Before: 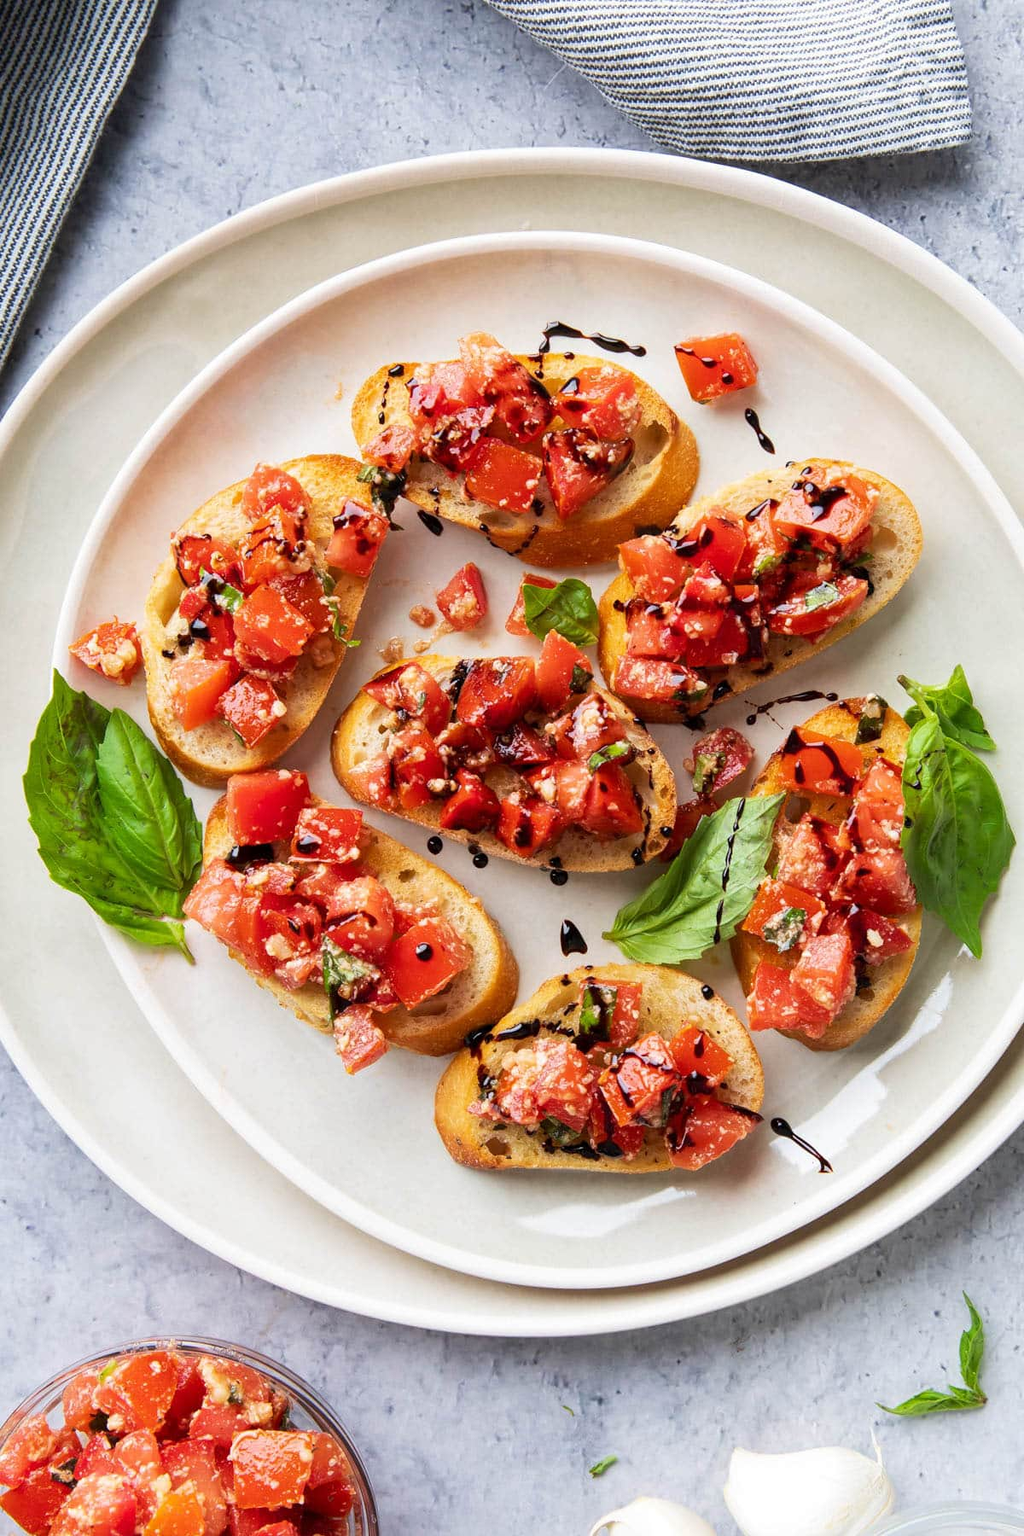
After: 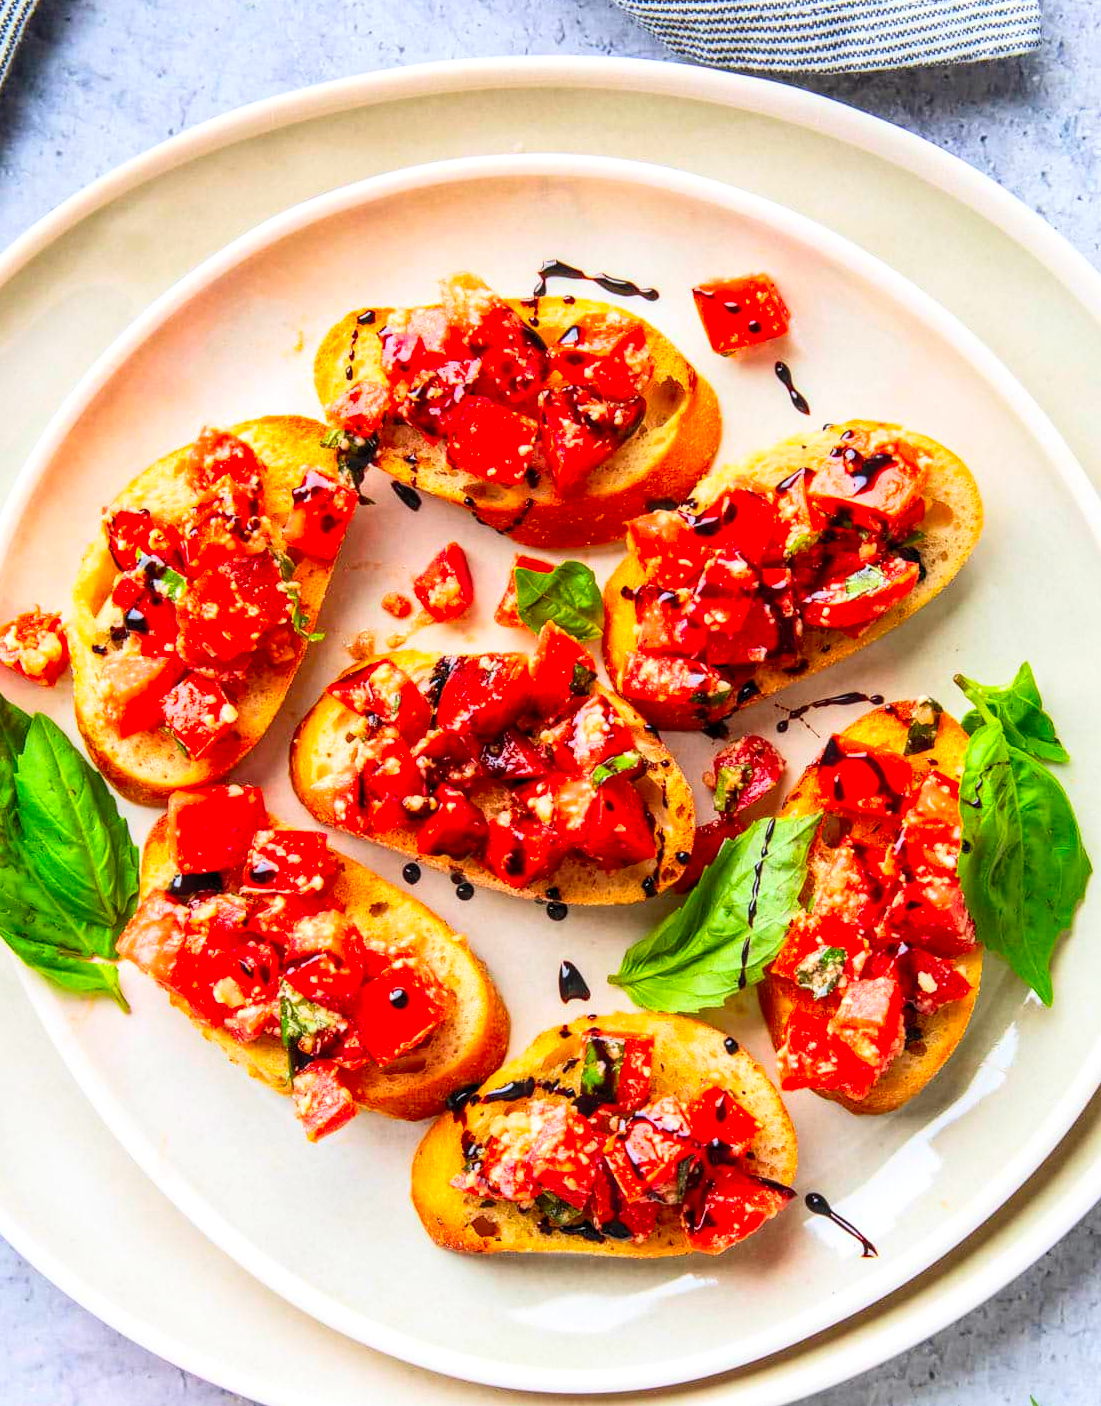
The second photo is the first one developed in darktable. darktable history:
contrast brightness saturation: contrast 0.2, brightness 0.193, saturation 0.802
crop: left 8.227%, top 6.525%, bottom 15.327%
local contrast: on, module defaults
